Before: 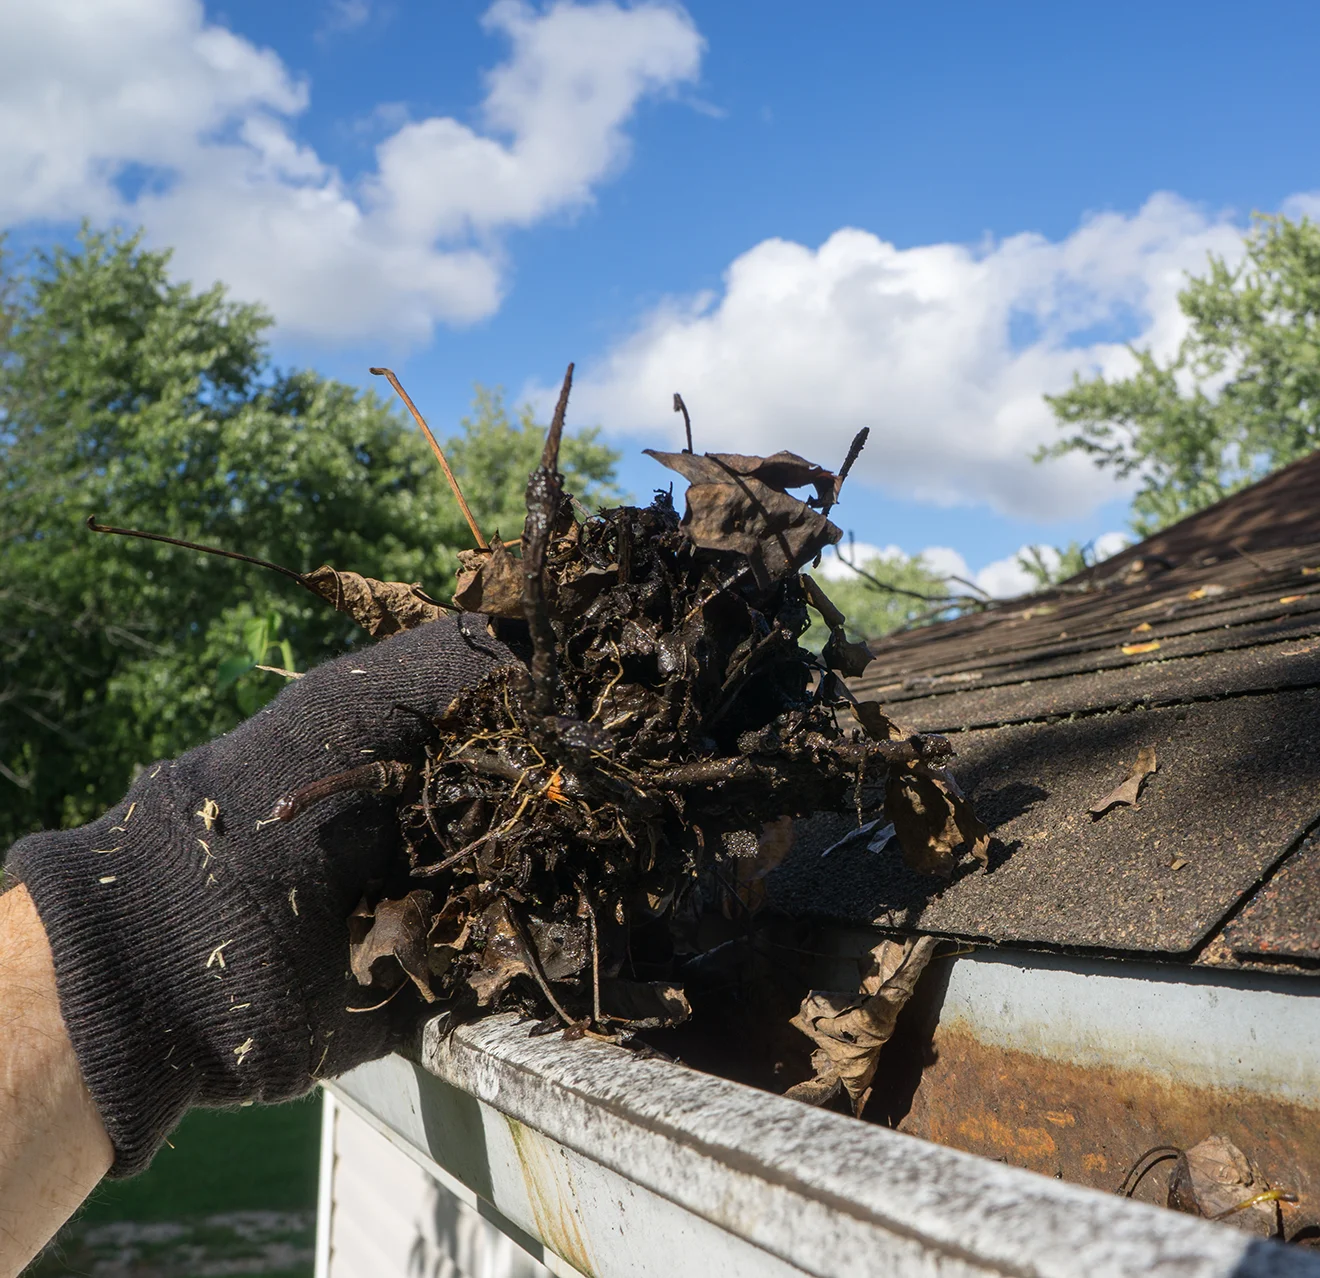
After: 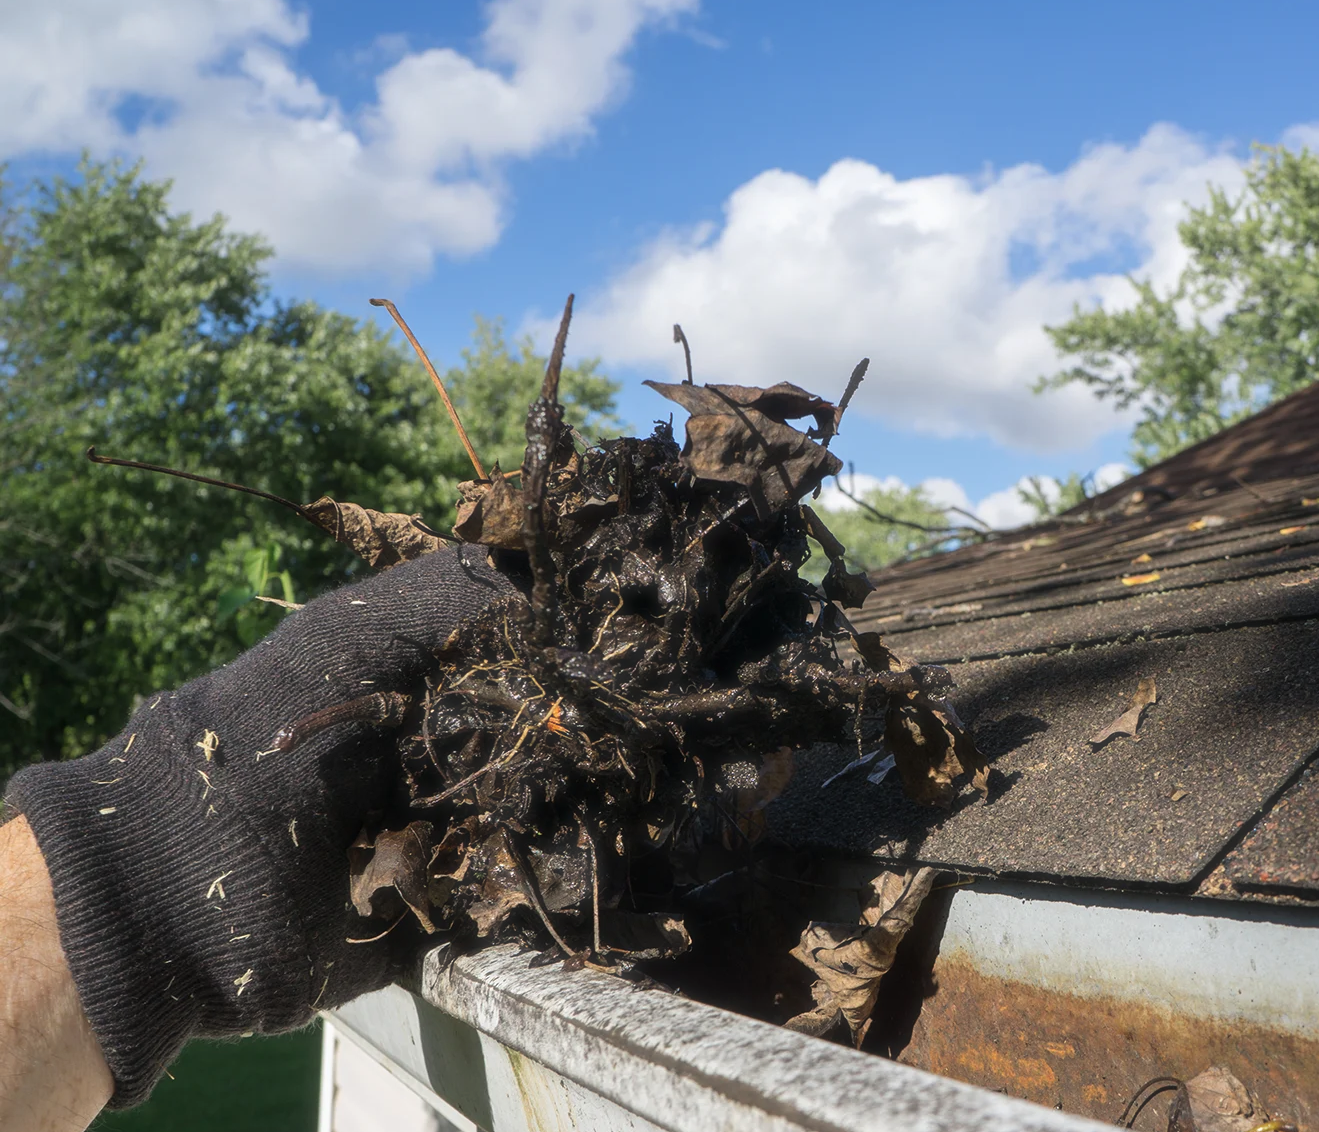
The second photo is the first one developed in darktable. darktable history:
haze removal: strength -0.099, compatibility mode true, adaptive false
crop and rotate: top 5.462%, bottom 5.903%
